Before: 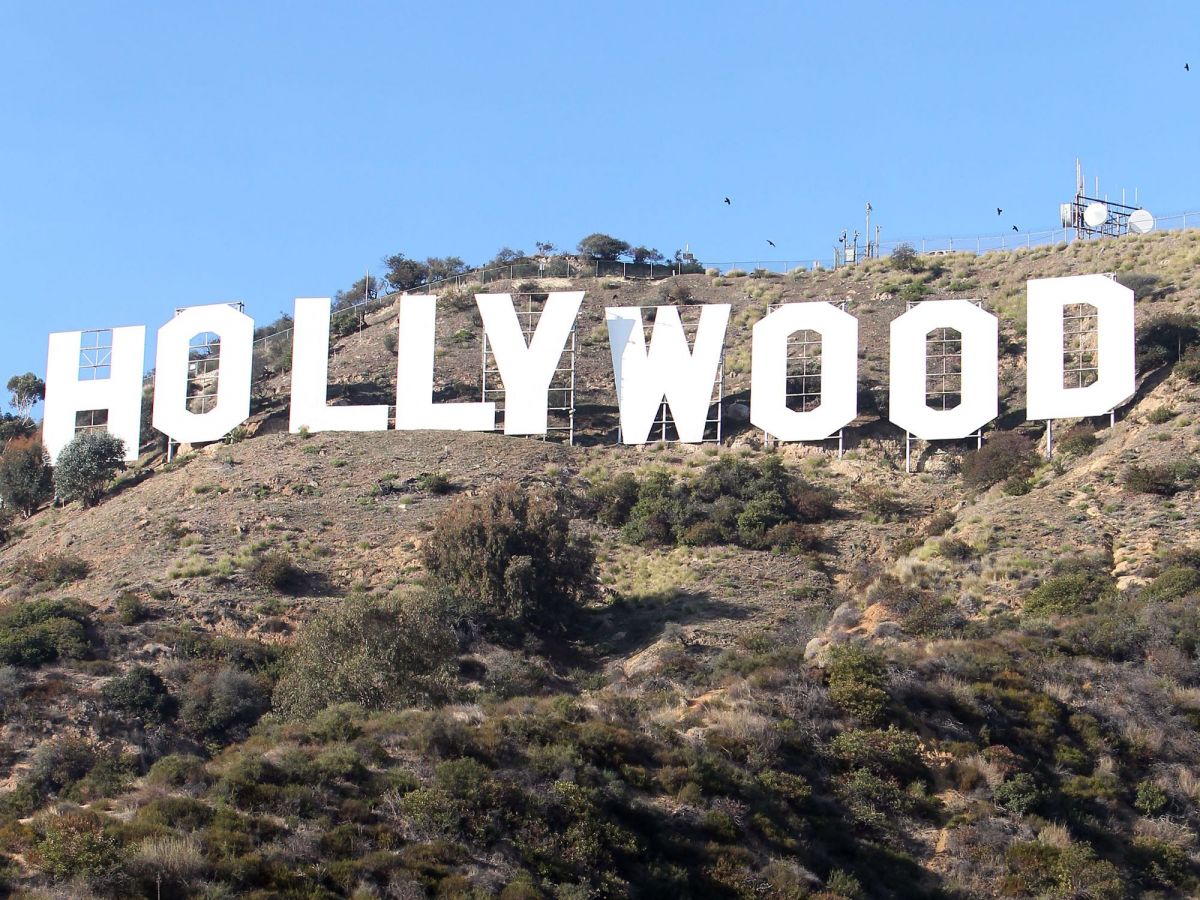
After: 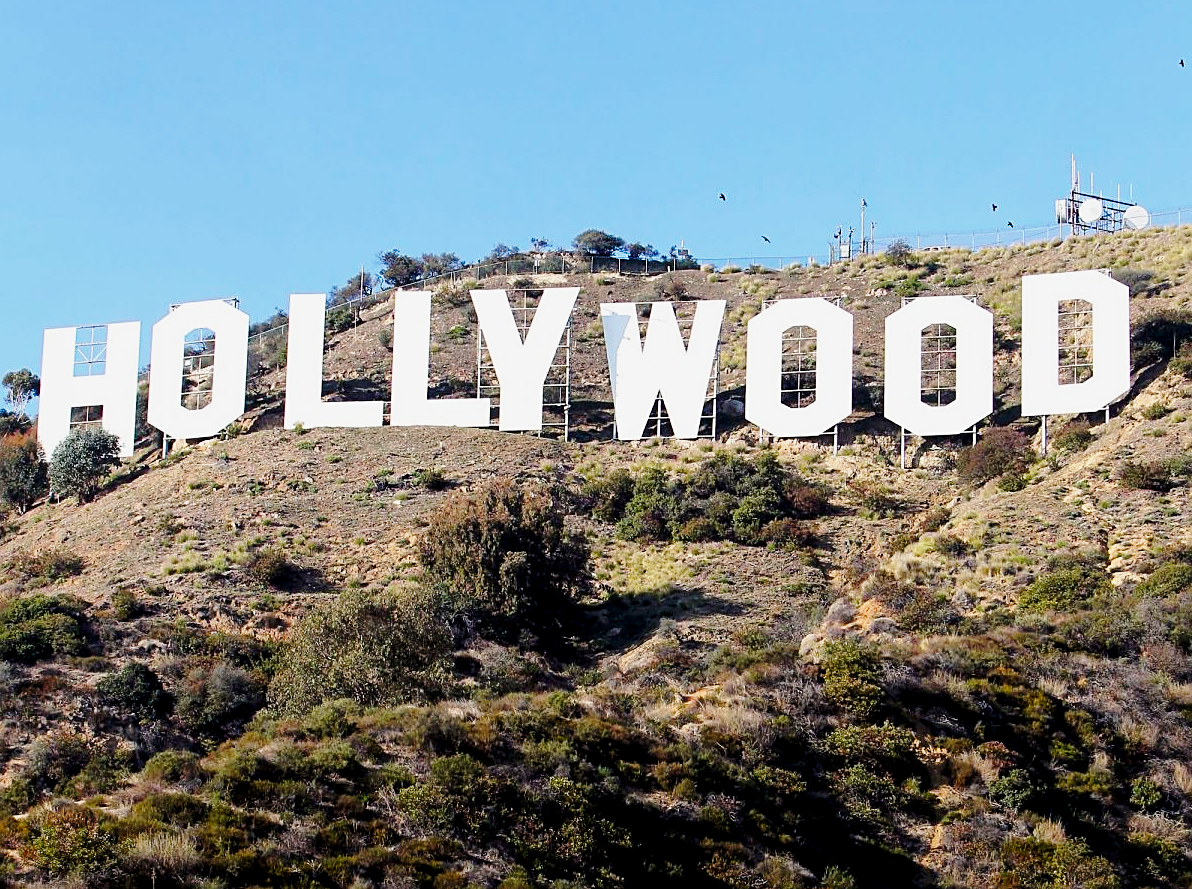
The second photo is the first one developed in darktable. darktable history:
crop: left 0.494%, top 0.552%, right 0.169%, bottom 0.569%
base curve: curves: ch0 [(0, 0) (0.028, 0.03) (0.121, 0.232) (0.46, 0.748) (0.859, 0.968) (1, 1)], preserve colors none
exposure: black level correction 0.011, exposure -0.478 EV, compensate highlight preservation false
color balance rgb: perceptual saturation grading › global saturation 14.825%, global vibrance 20%
sharpen: amount 0.493
shadows and highlights: shadows 8.21, white point adjustment 0.812, highlights -39.1
